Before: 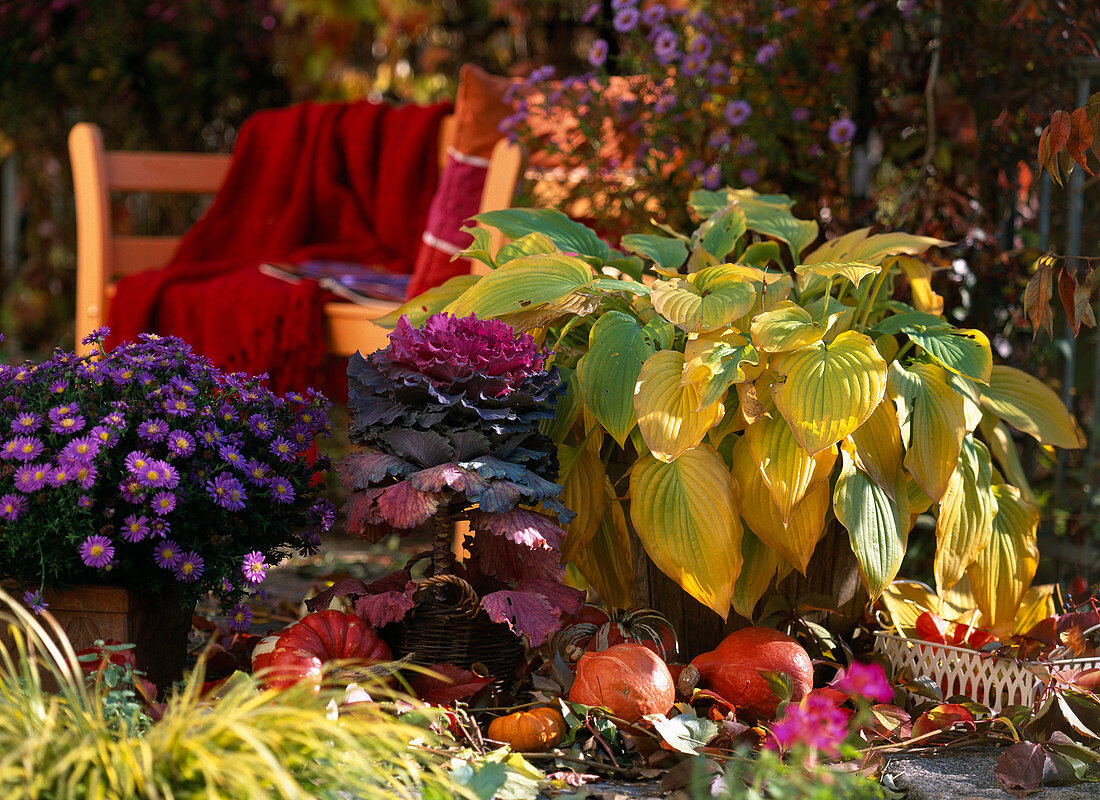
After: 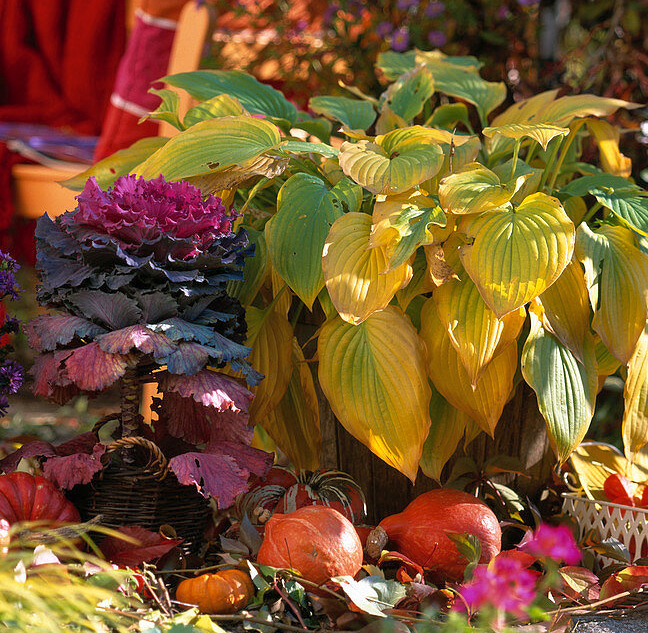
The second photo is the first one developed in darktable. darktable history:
shadows and highlights: shadows 43.09, highlights 8.26, highlights color adjustment 45.87%
crop and rotate: left 28.385%, top 17.298%, right 12.656%, bottom 3.491%
